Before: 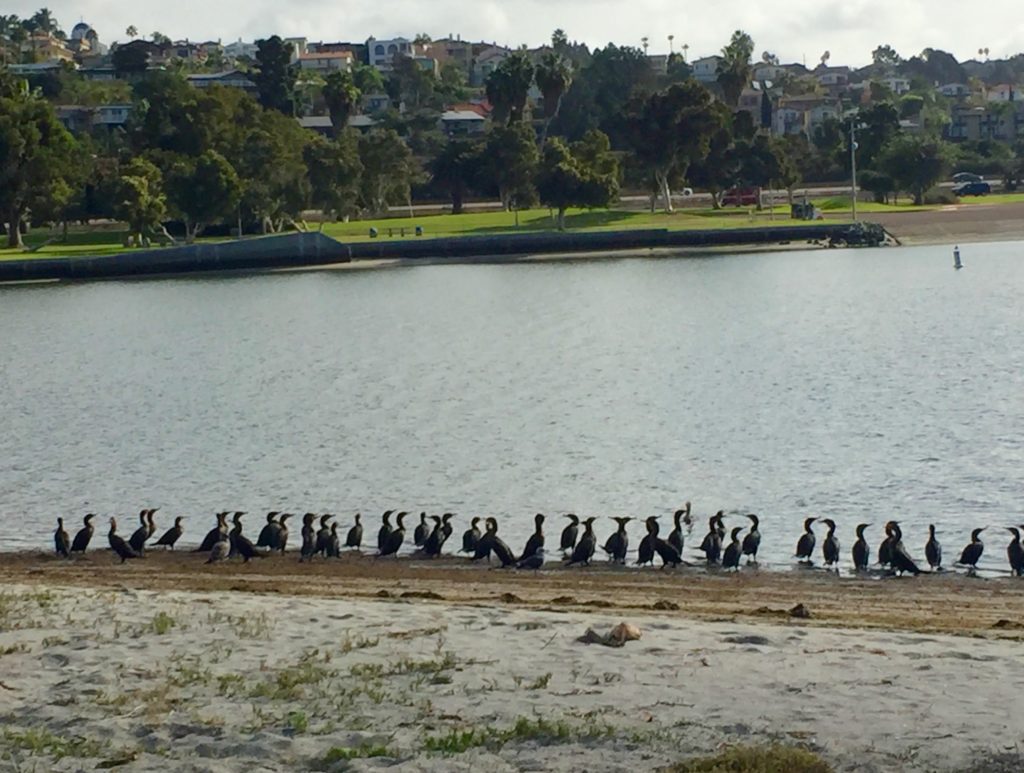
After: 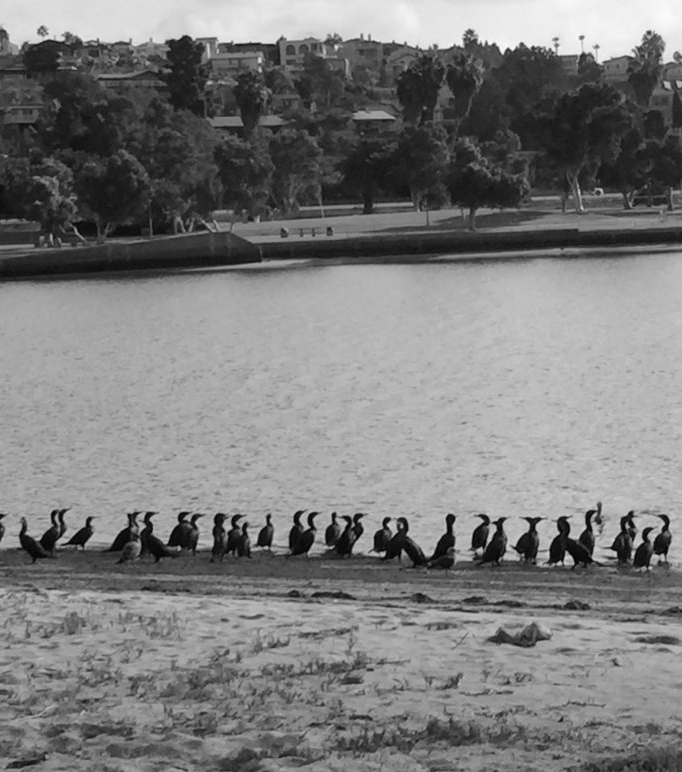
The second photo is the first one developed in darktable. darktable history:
crop and rotate: left 8.786%, right 24.548%
monochrome: on, module defaults
